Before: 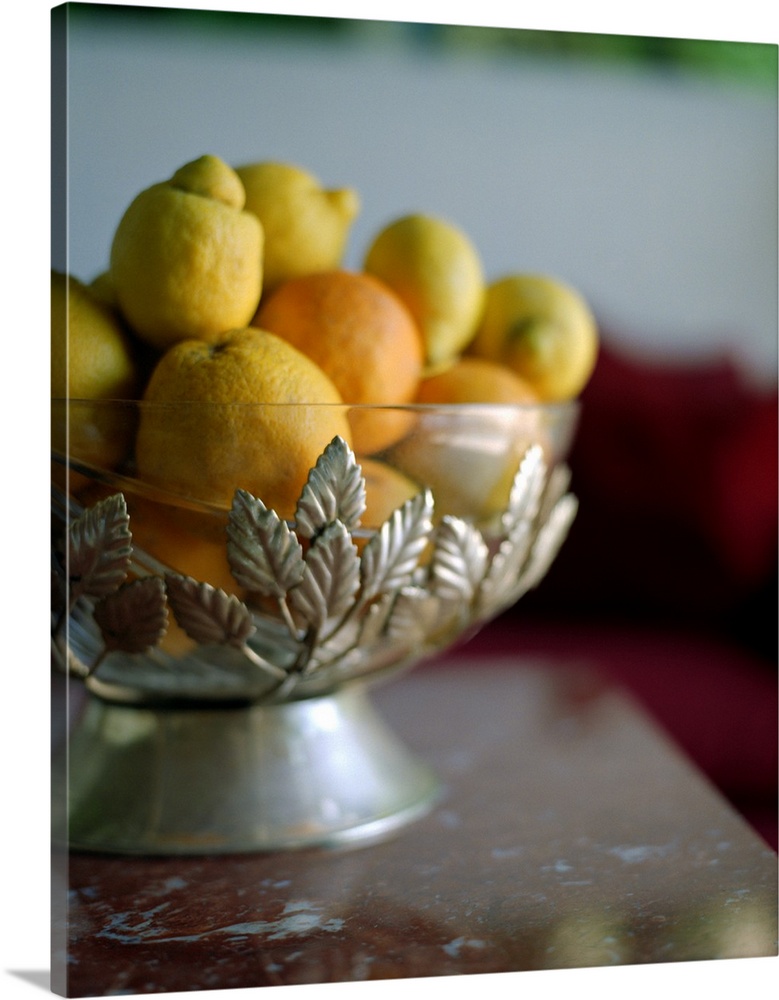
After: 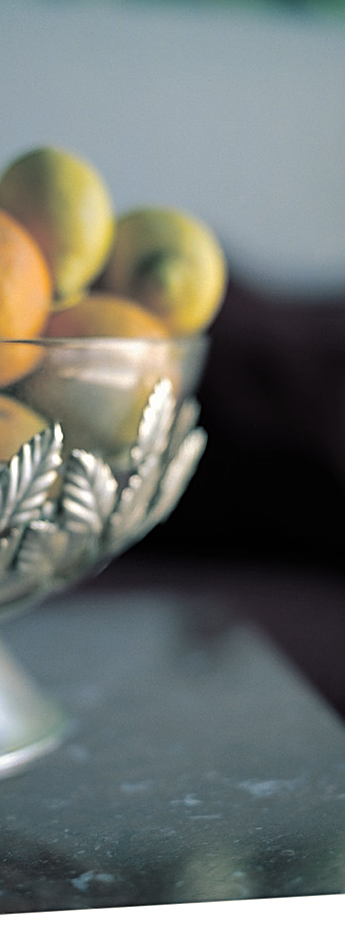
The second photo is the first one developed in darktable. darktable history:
crop: left 47.628%, top 6.643%, right 7.874%
sharpen: on, module defaults
split-toning: shadows › hue 205.2°, shadows › saturation 0.43, highlights › hue 54°, highlights › saturation 0.54
